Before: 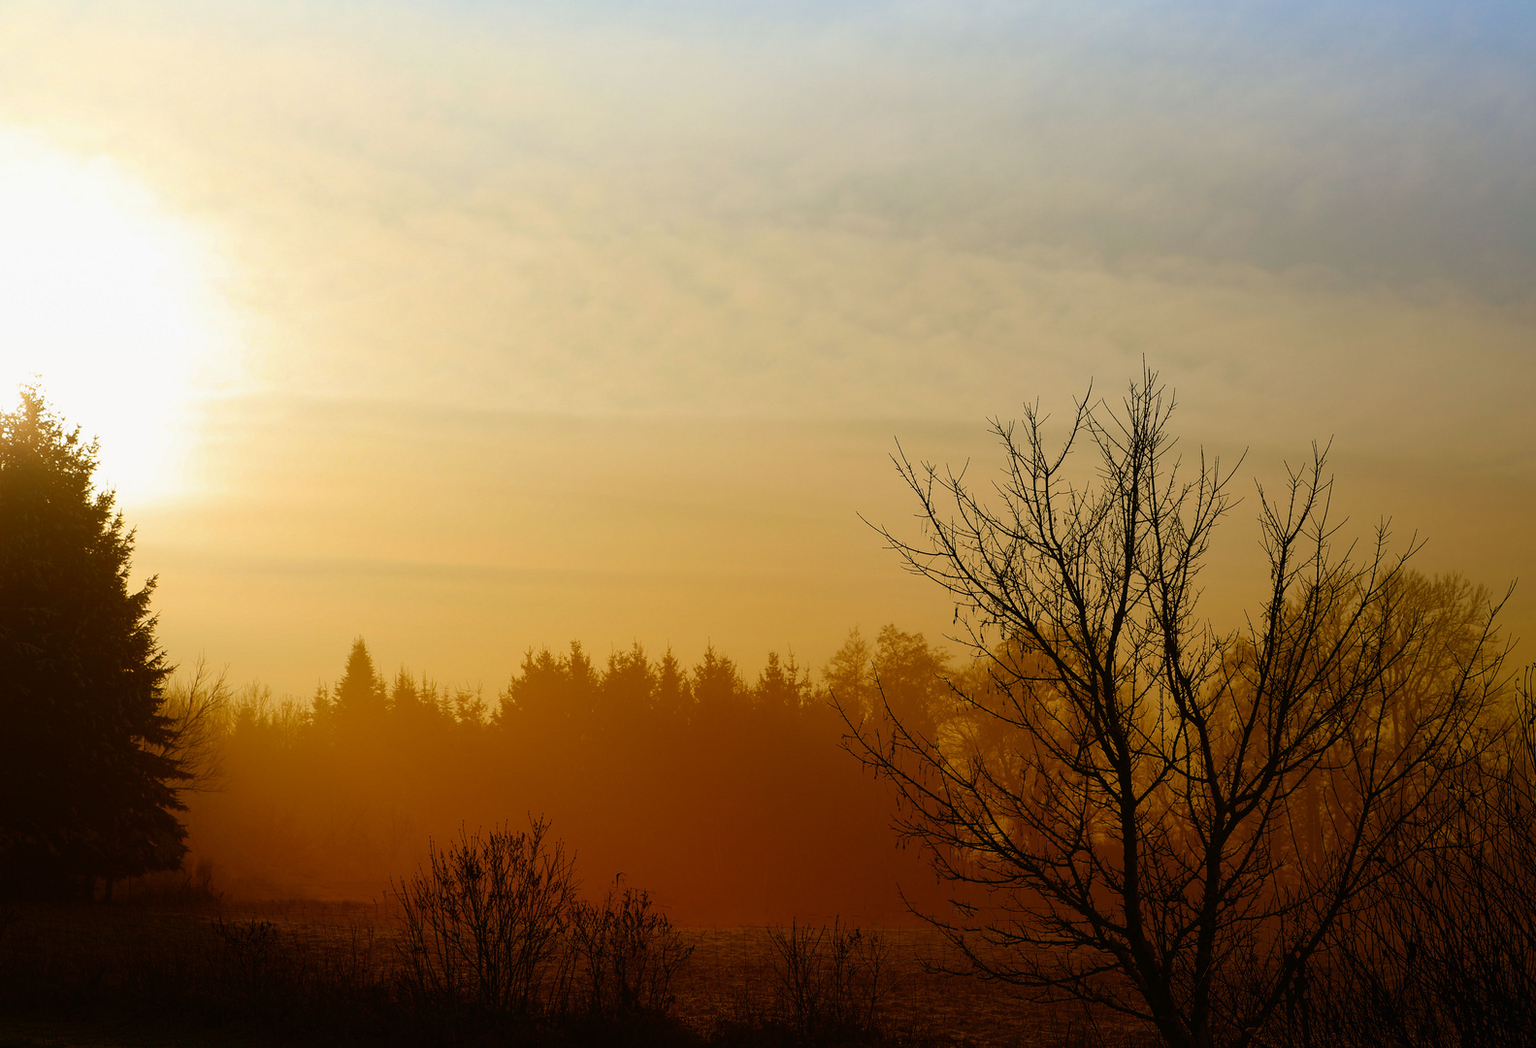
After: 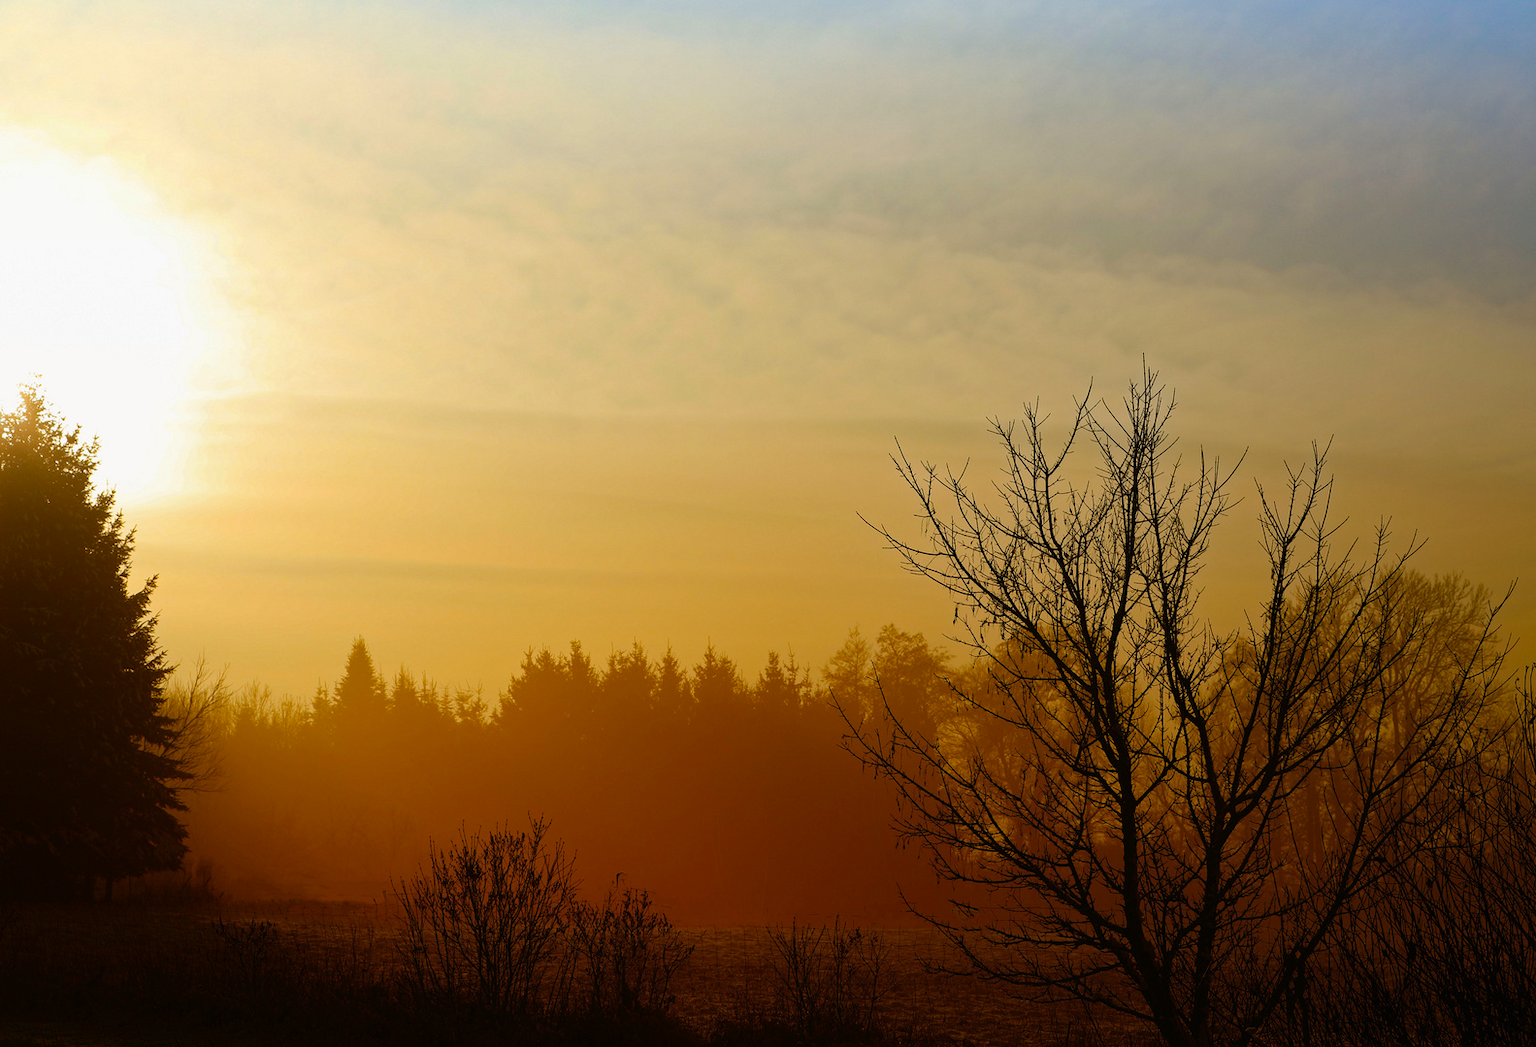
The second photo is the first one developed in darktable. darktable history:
haze removal: strength 0.297, distance 0.248, compatibility mode true, adaptive false
